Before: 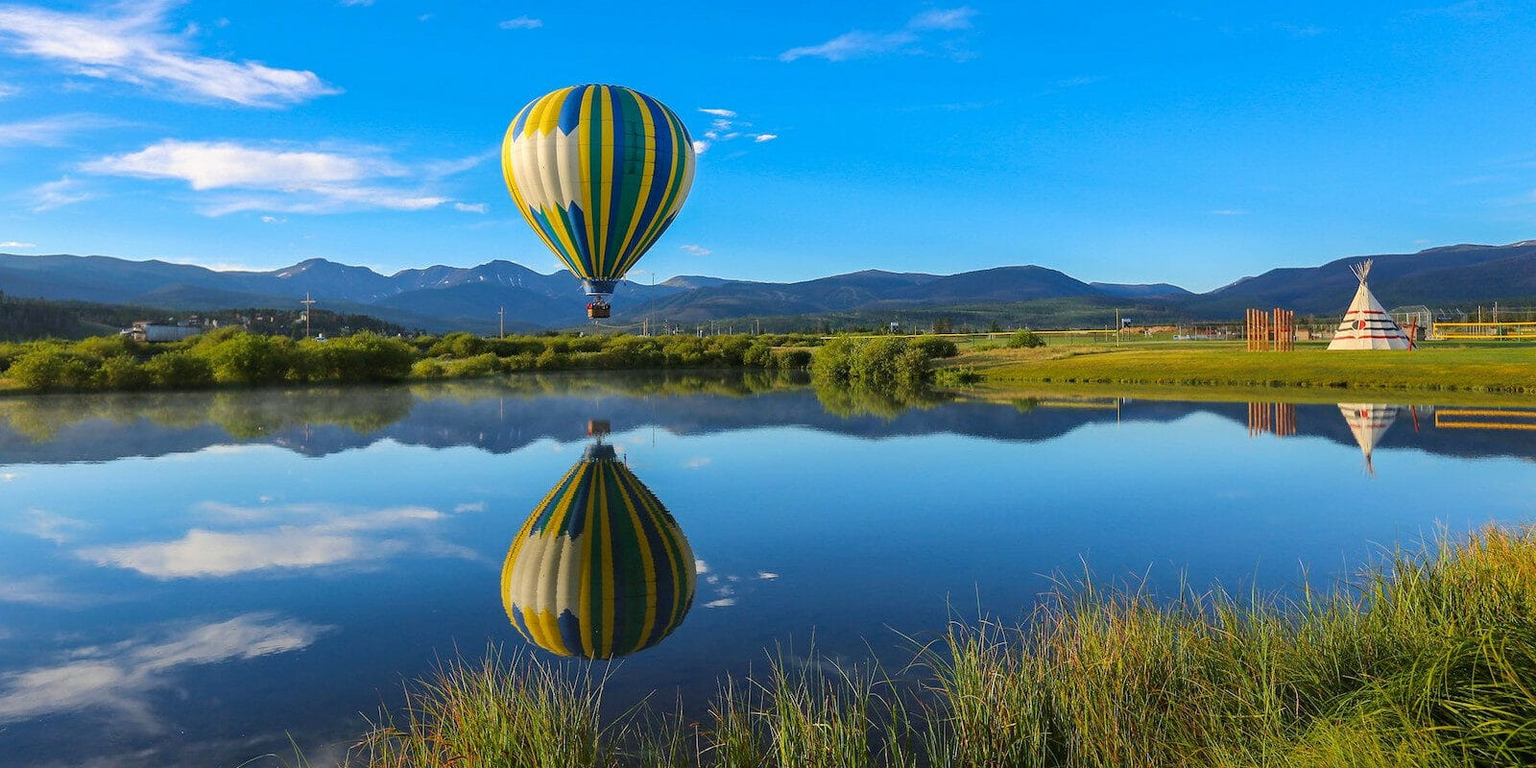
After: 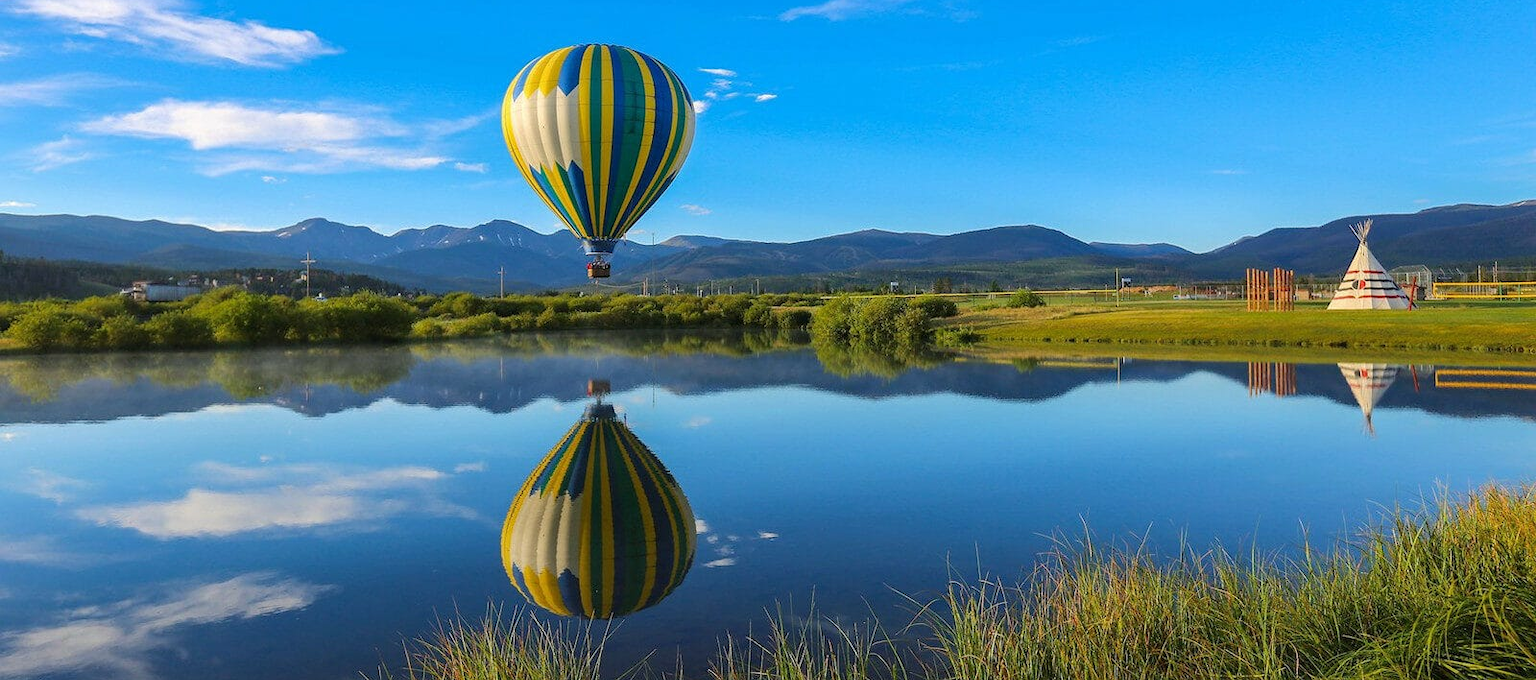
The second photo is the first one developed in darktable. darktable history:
tone equalizer: edges refinement/feathering 500, mask exposure compensation -1.57 EV, preserve details no
crop and rotate: top 5.434%, bottom 5.931%
